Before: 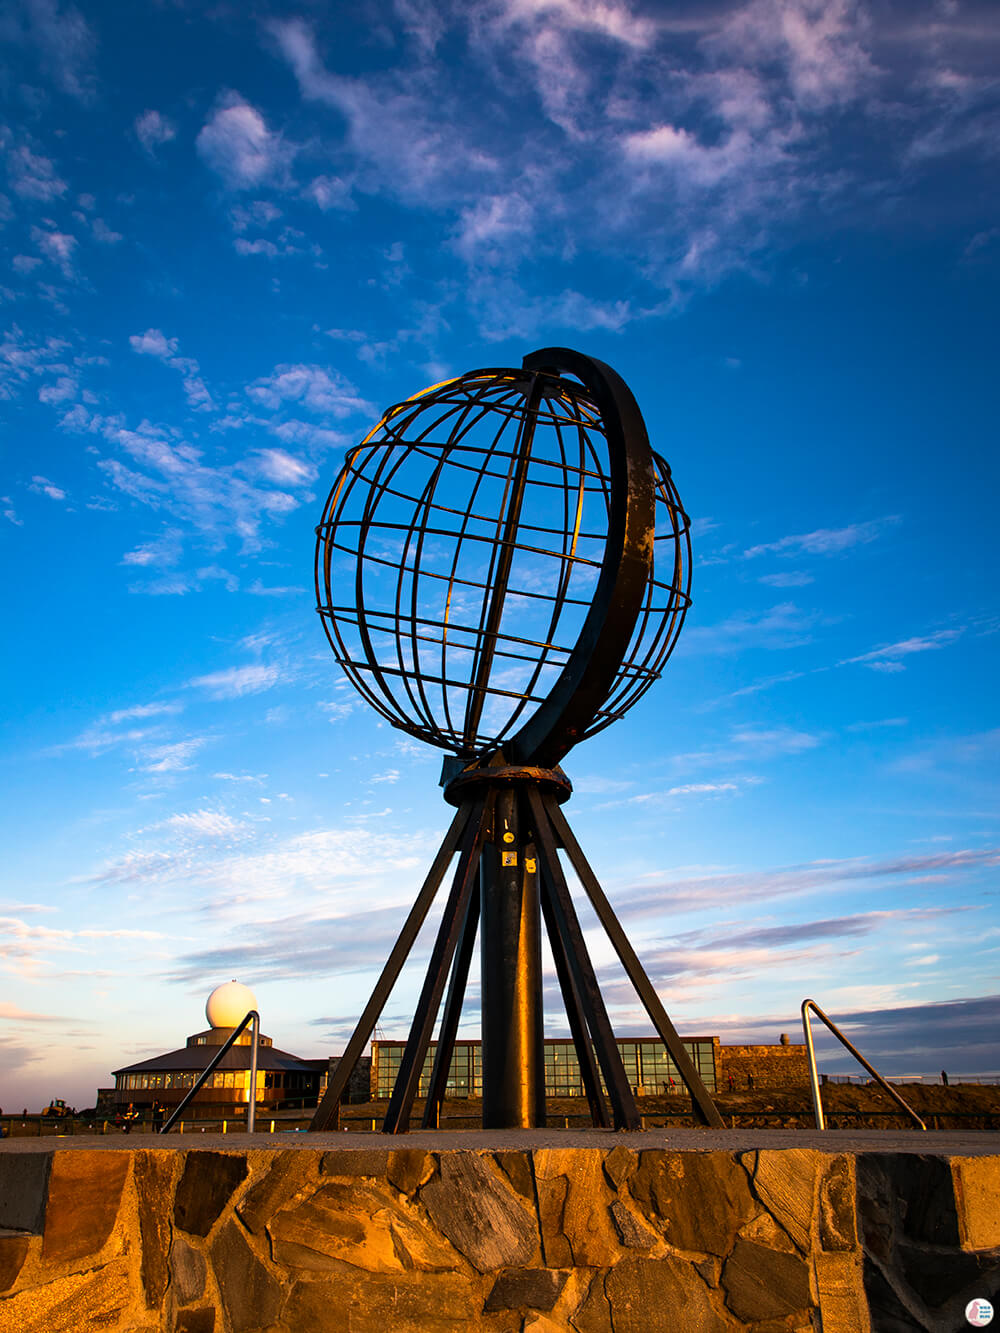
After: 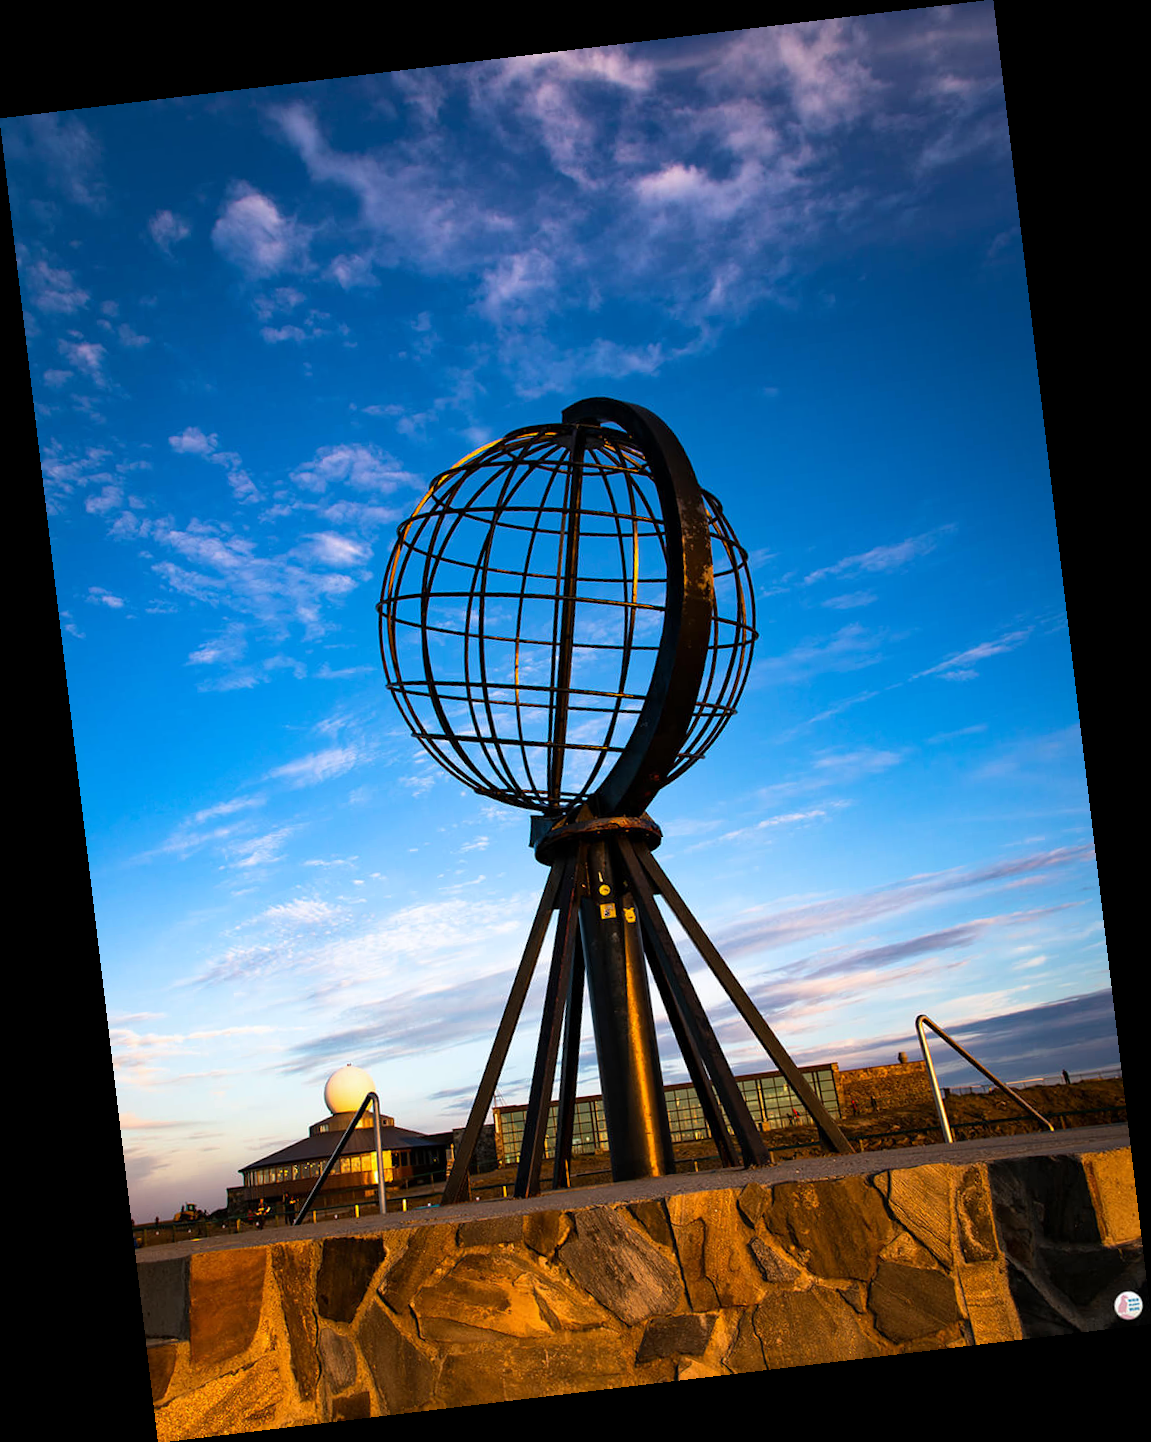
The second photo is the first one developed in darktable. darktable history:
white balance: red 0.988, blue 1.017
rotate and perspective: rotation -6.83°, automatic cropping off
